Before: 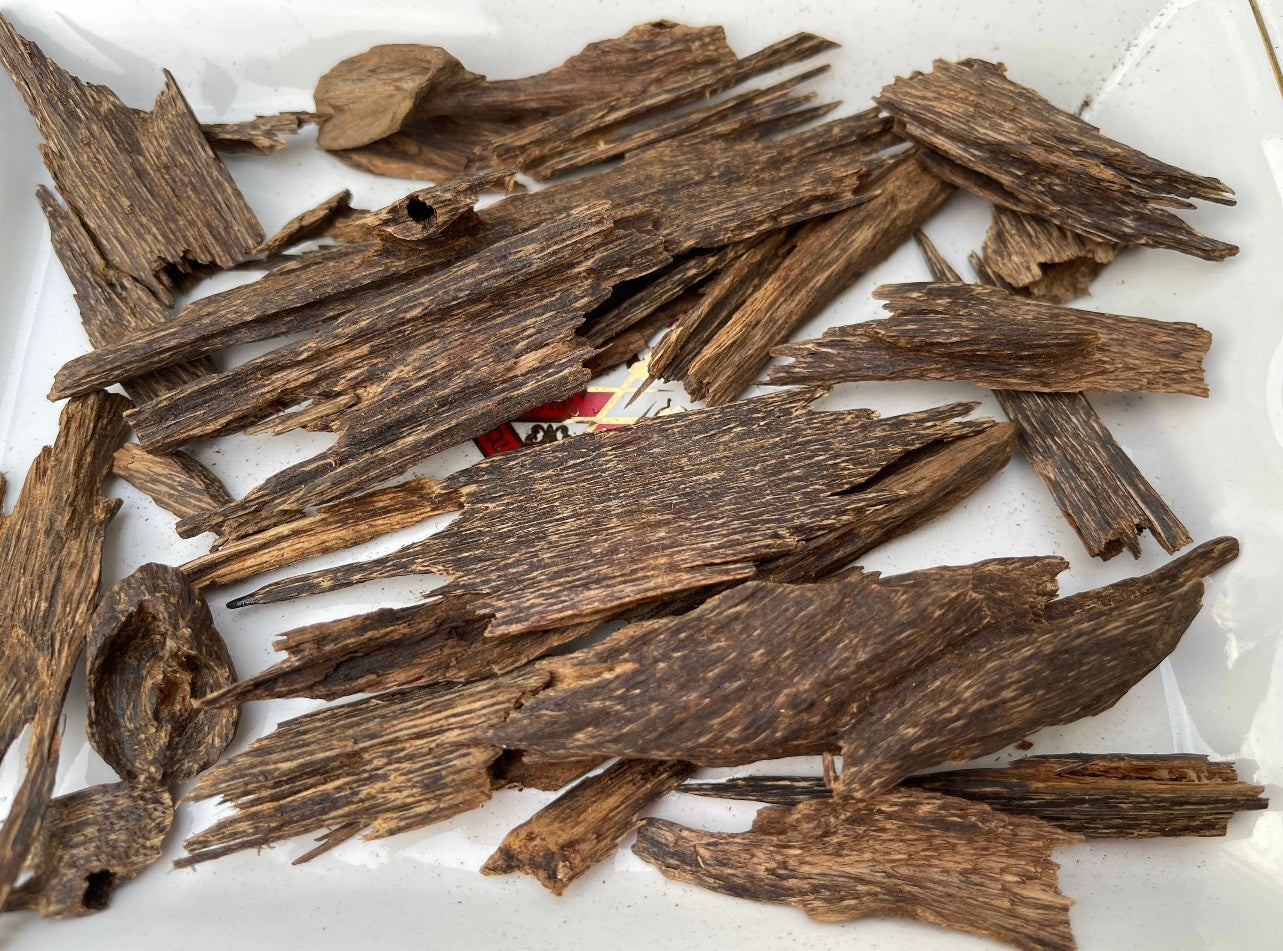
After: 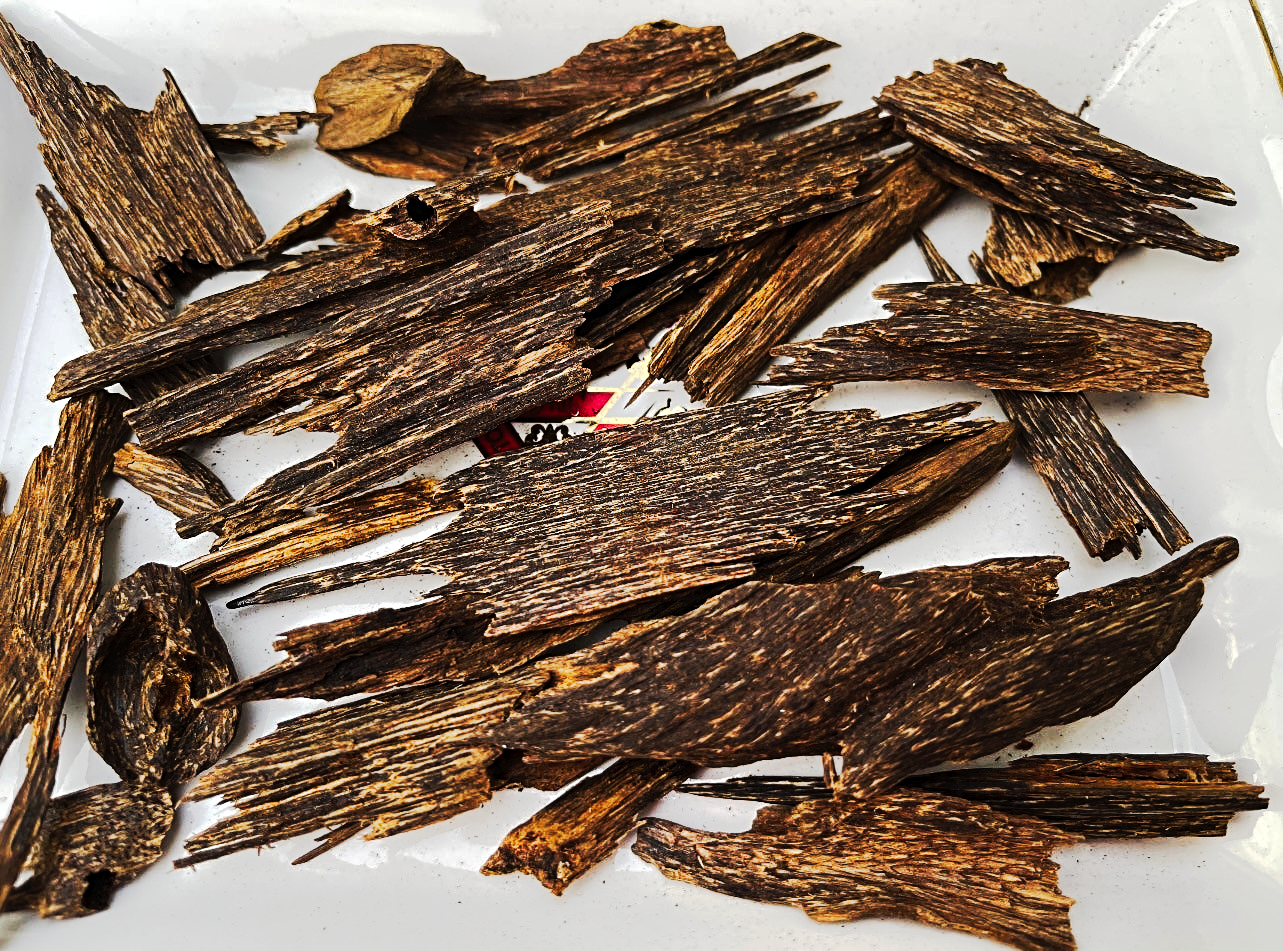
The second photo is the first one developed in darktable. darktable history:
tone equalizer: edges refinement/feathering 500, mask exposure compensation -1.57 EV, preserve details no
sharpen: radius 3.955
tone curve: curves: ch0 [(0, 0) (0.003, 0.011) (0.011, 0.014) (0.025, 0.018) (0.044, 0.023) (0.069, 0.028) (0.1, 0.031) (0.136, 0.039) (0.177, 0.056) (0.224, 0.081) (0.277, 0.129) (0.335, 0.188) (0.399, 0.256) (0.468, 0.367) (0.543, 0.514) (0.623, 0.684) (0.709, 0.785) (0.801, 0.846) (0.898, 0.884) (1, 1)], preserve colors none
